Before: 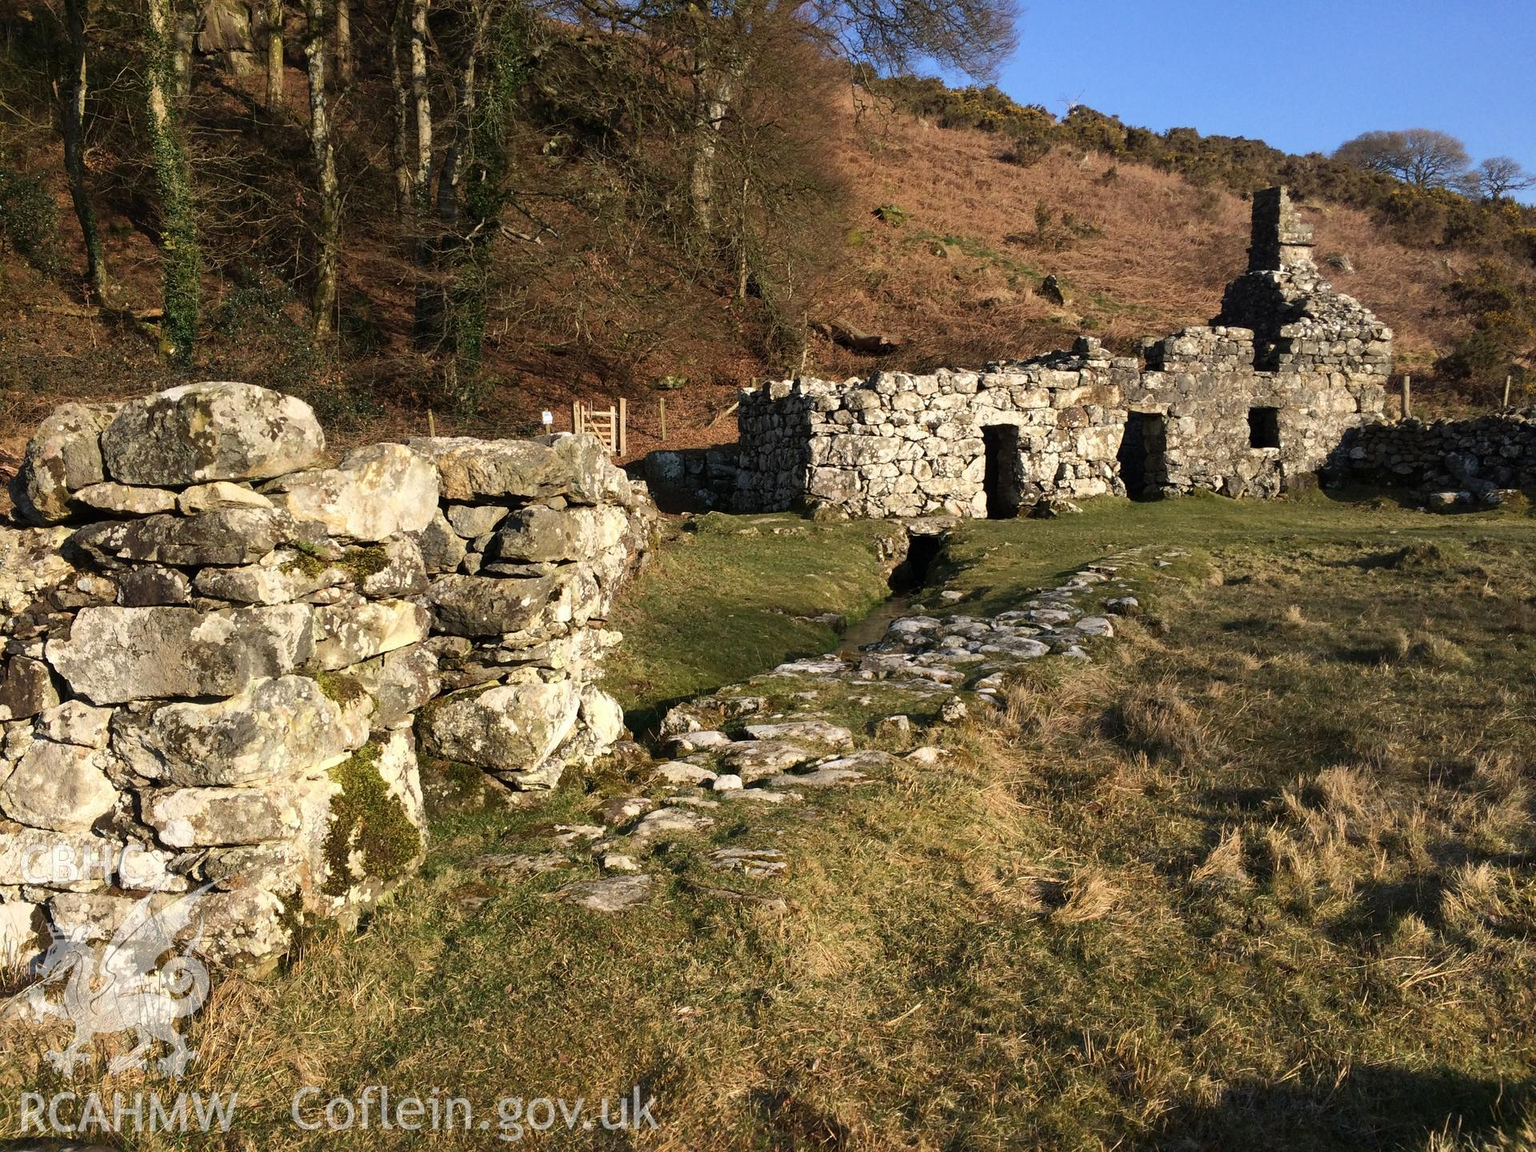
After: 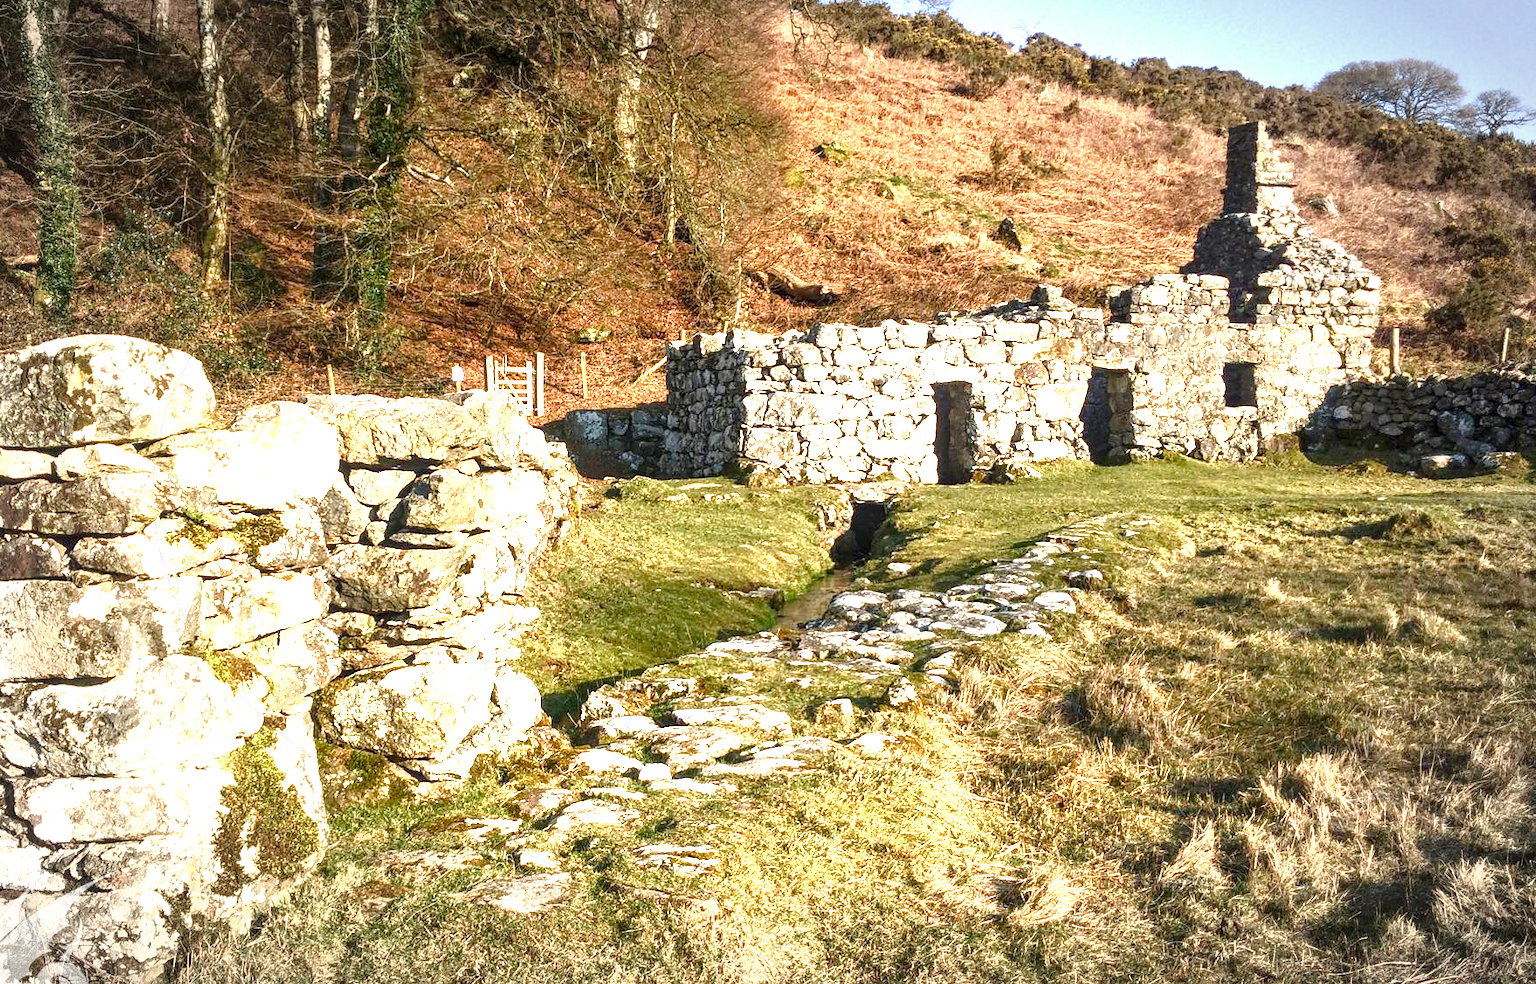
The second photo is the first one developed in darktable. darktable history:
exposure: black level correction 0, exposure 1.742 EV, compensate exposure bias true, compensate highlight preservation false
crop: left 8.353%, top 6.54%, bottom 15.196%
local contrast: highlights 62%, detail 143%, midtone range 0.427
color balance rgb: perceptual saturation grading › global saturation 20%, perceptual saturation grading › highlights -24.779%, perceptual saturation grading › shadows 49.458%
vignetting: brightness -0.575, automatic ratio true, unbound false
